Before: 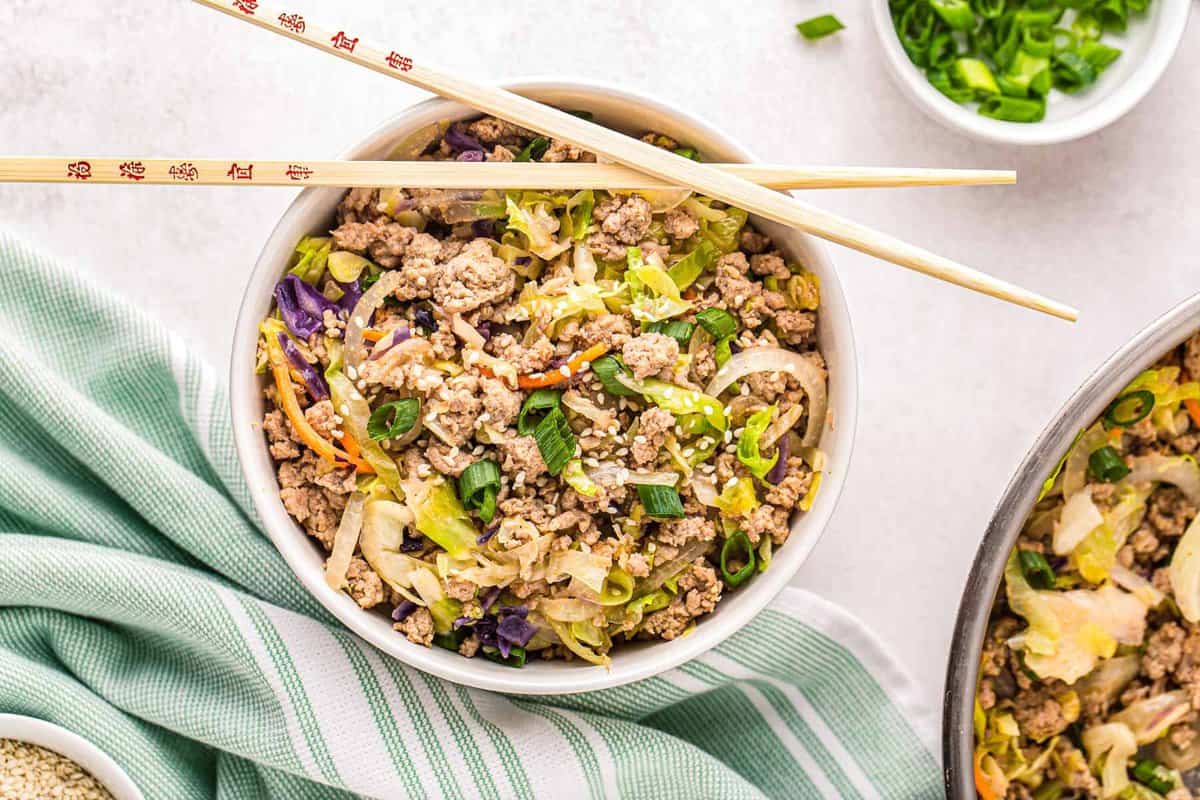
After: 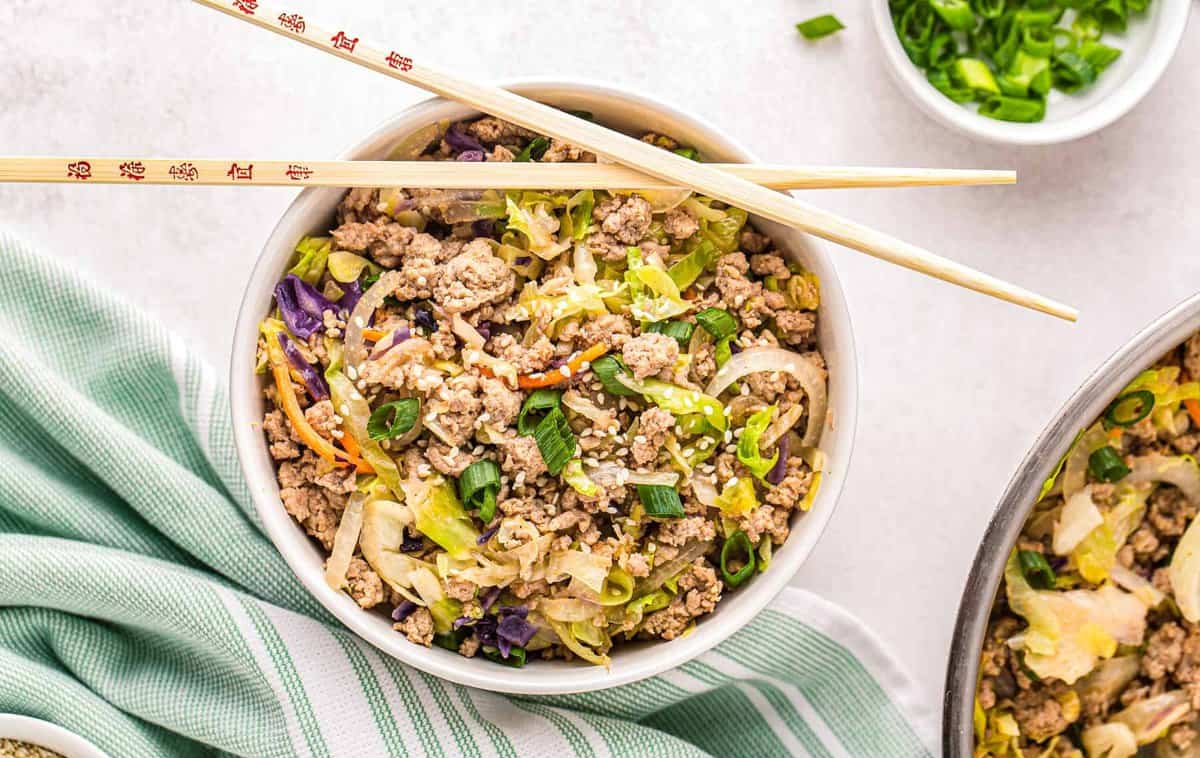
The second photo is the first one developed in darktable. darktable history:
crop and rotate: top 0.003%, bottom 5.194%
